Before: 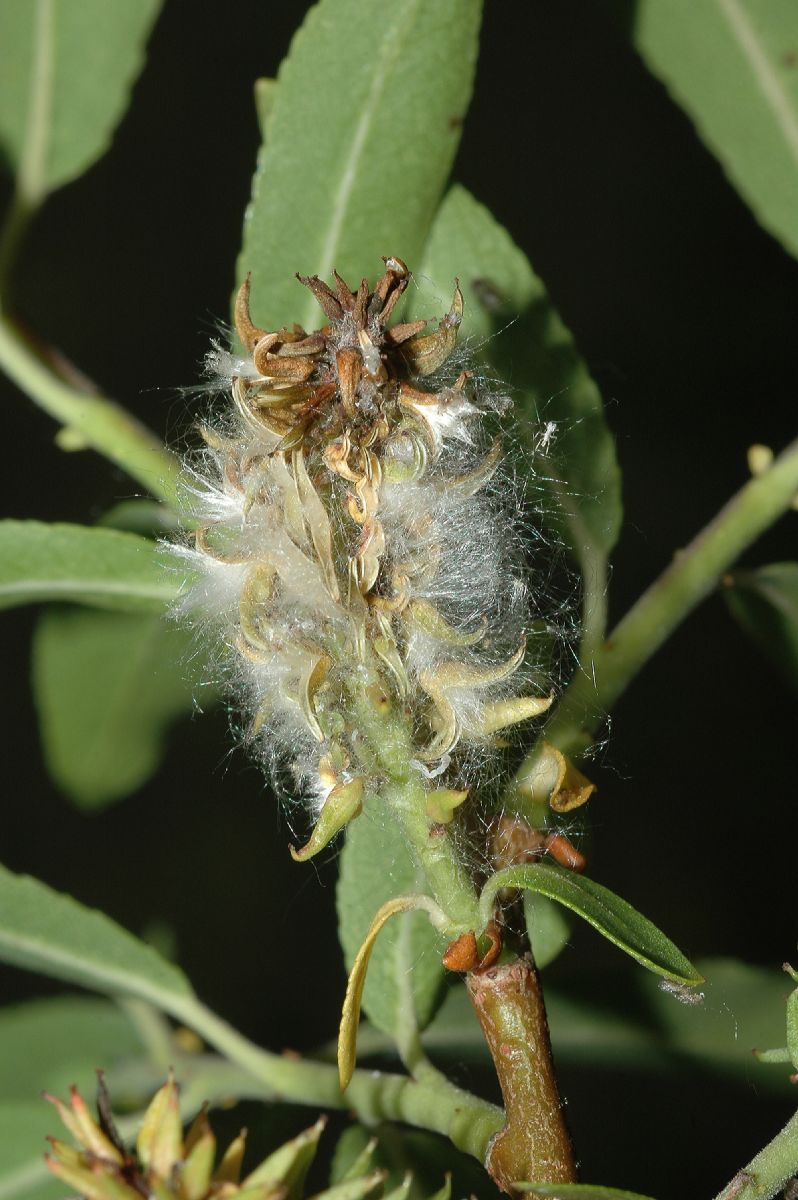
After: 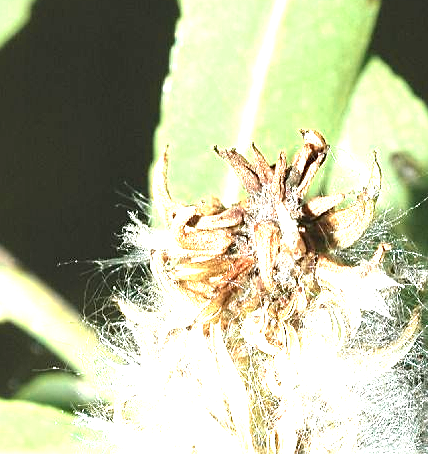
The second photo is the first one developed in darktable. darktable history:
sharpen: on, module defaults
exposure: black level correction 0, exposure 1.99 EV, compensate highlight preservation false
crop: left 10.305%, top 10.59%, right 36.008%, bottom 51.568%
color zones: curves: ch0 [(0.018, 0.548) (0.224, 0.64) (0.425, 0.447) (0.675, 0.575) (0.732, 0.579)]; ch1 [(0.066, 0.487) (0.25, 0.5) (0.404, 0.43) (0.75, 0.421) (0.956, 0.421)]; ch2 [(0.044, 0.561) (0.215, 0.465) (0.399, 0.544) (0.465, 0.548) (0.614, 0.447) (0.724, 0.43) (0.882, 0.623) (0.956, 0.632)]
